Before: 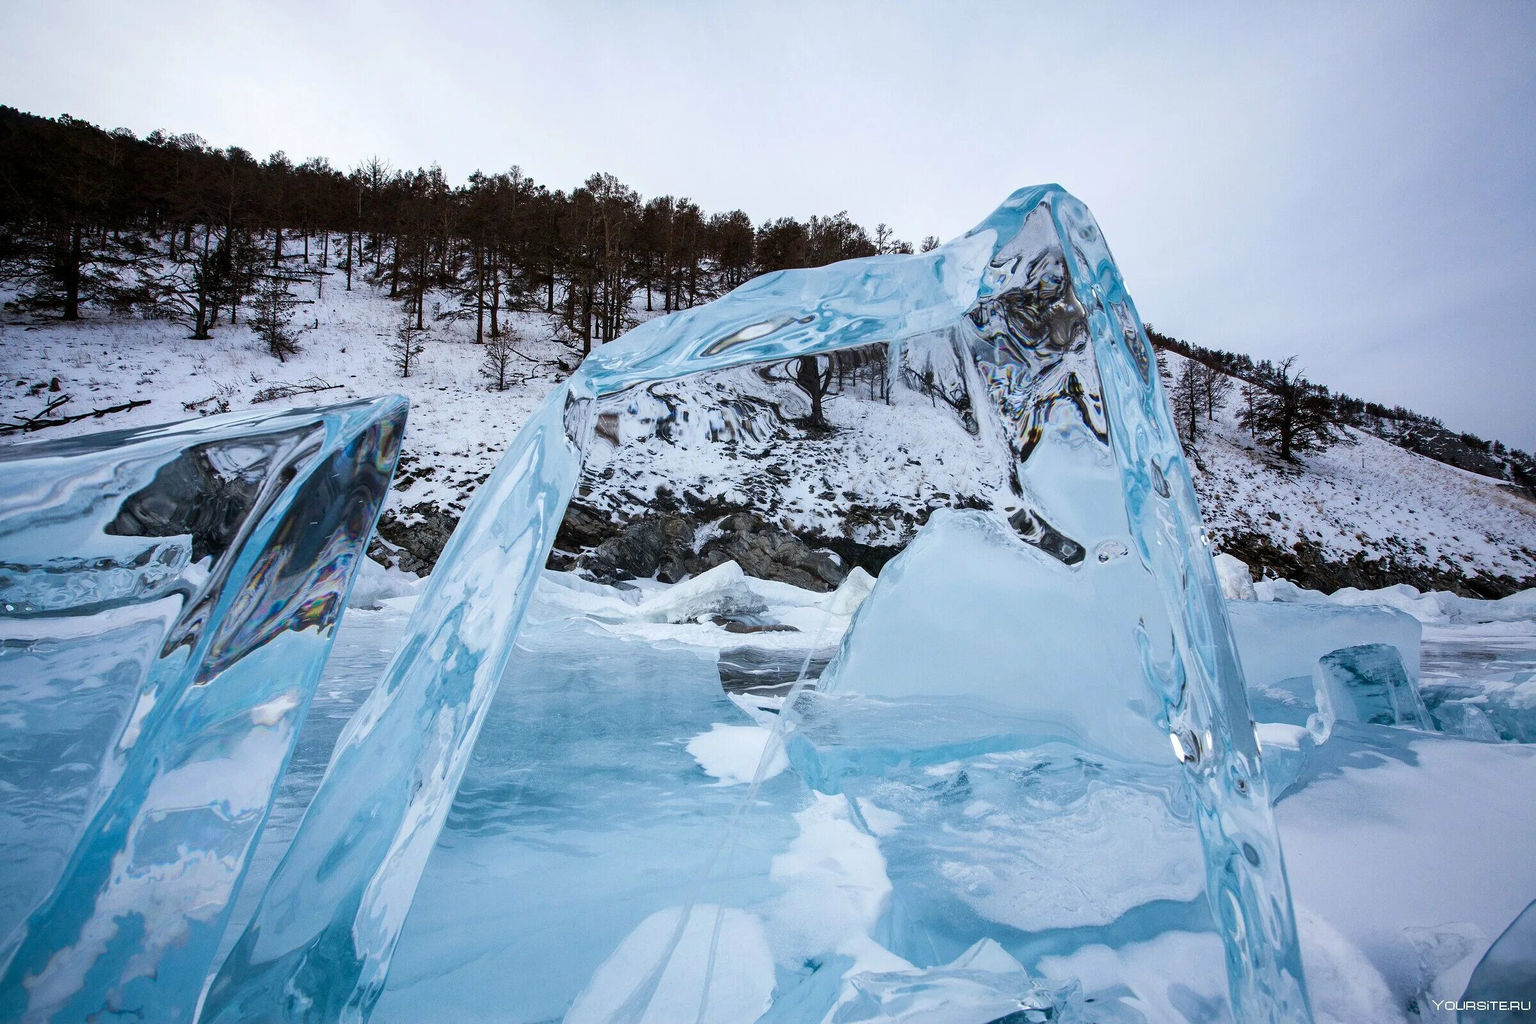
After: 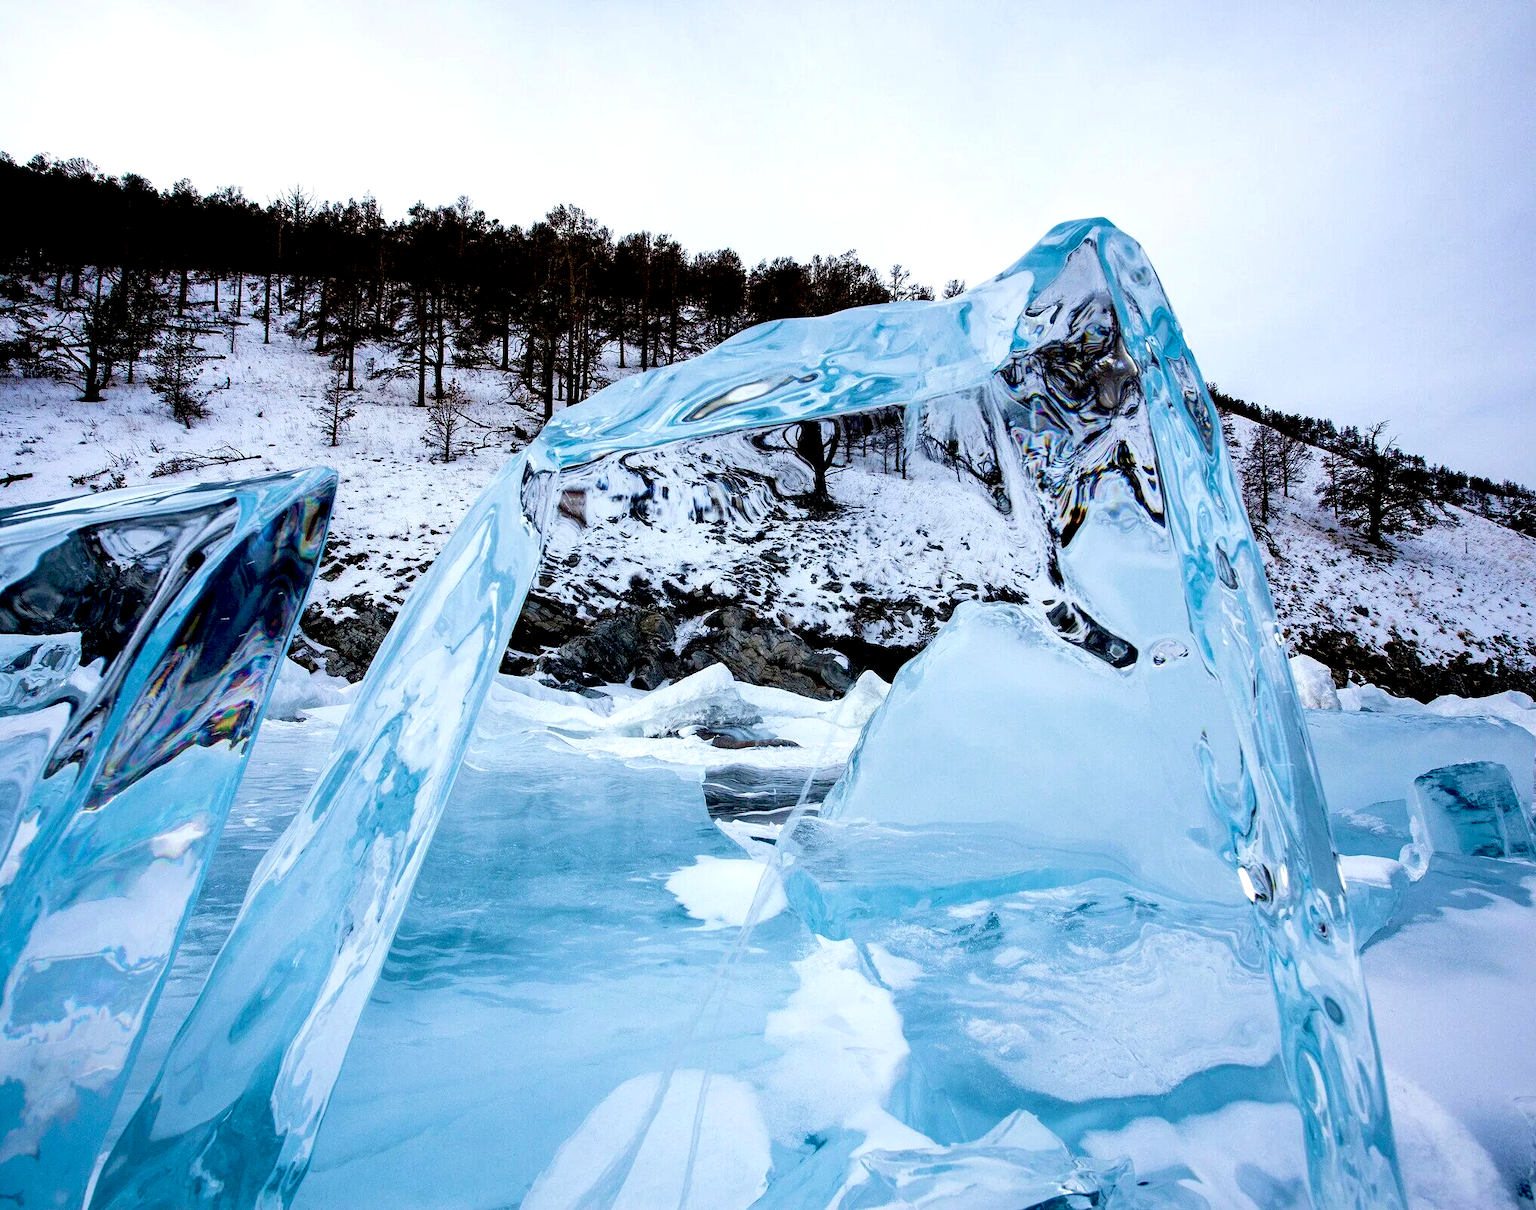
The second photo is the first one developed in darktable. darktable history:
crop: left 8.063%, right 7.387%
exposure: black level correction 0.03, exposure 0.317 EV, compensate exposure bias true, compensate highlight preservation false
velvia: on, module defaults
